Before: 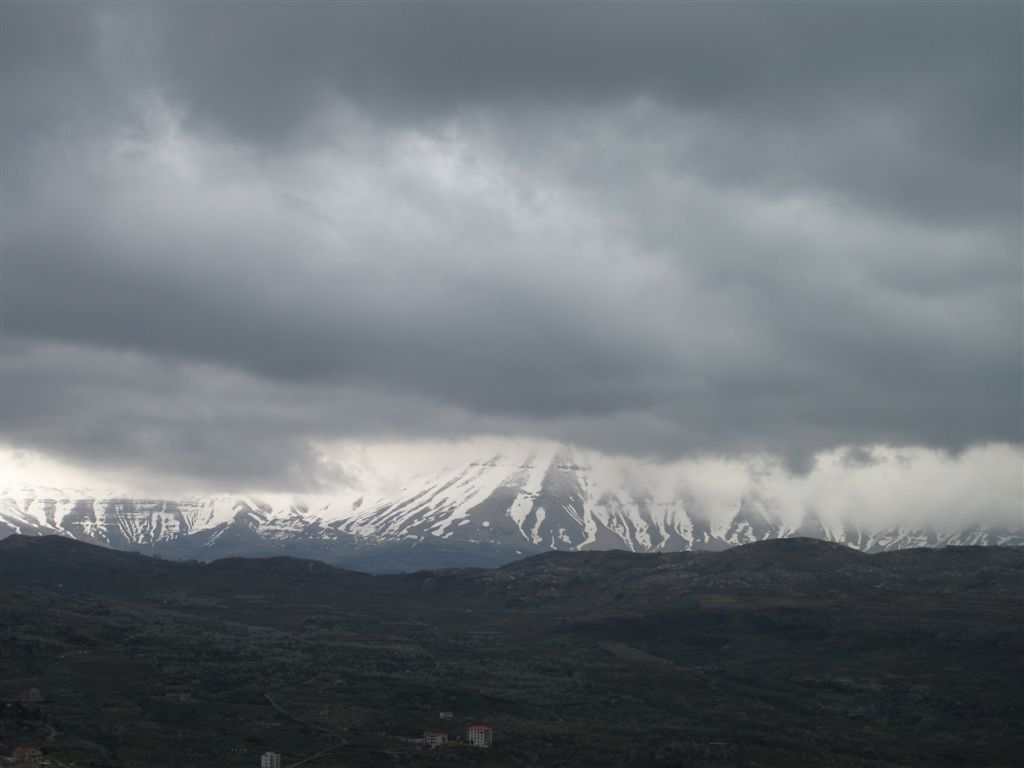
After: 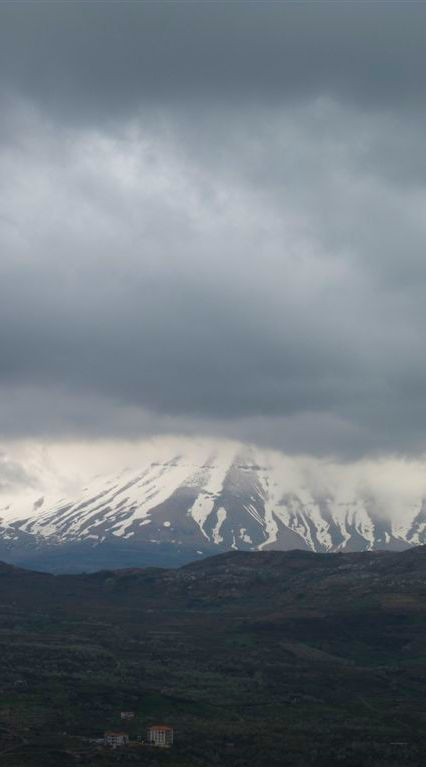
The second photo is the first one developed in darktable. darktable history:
color balance rgb: linear chroma grading › global chroma 15%, perceptual saturation grading › global saturation 30%
crop: left 31.229%, right 27.105%
